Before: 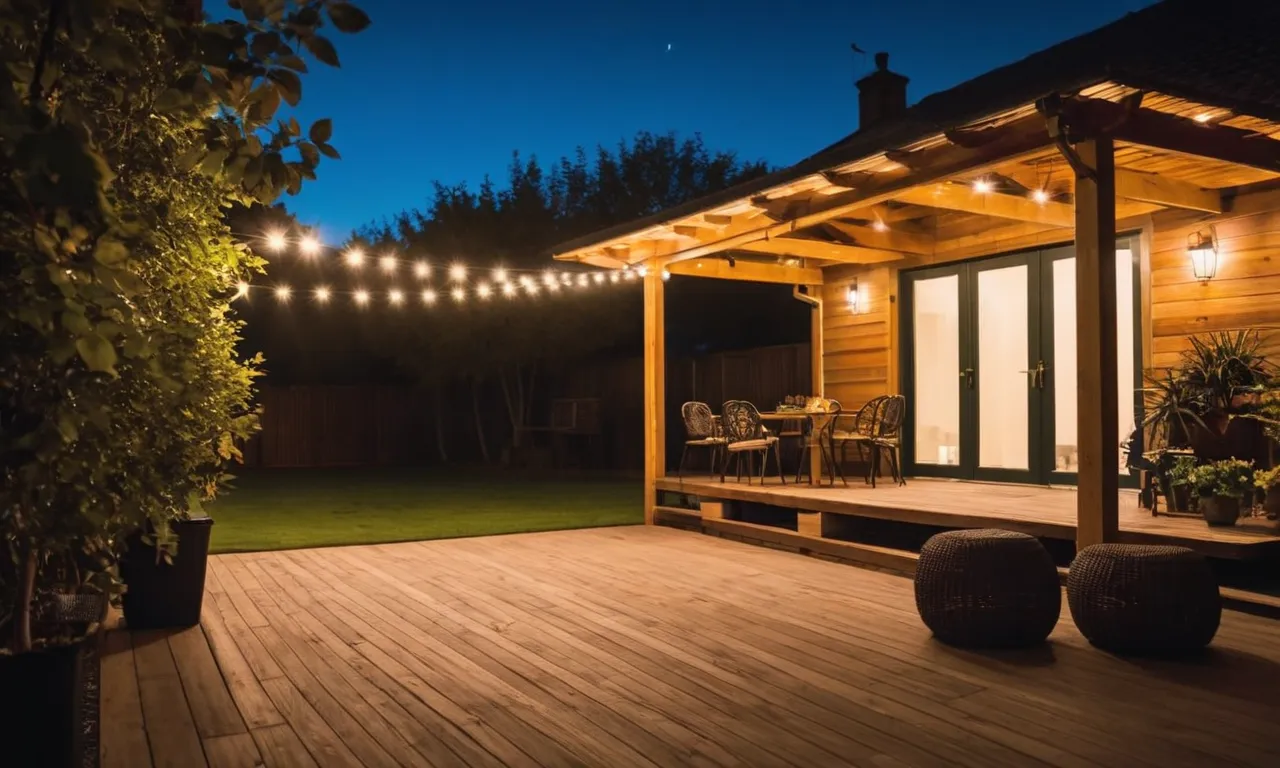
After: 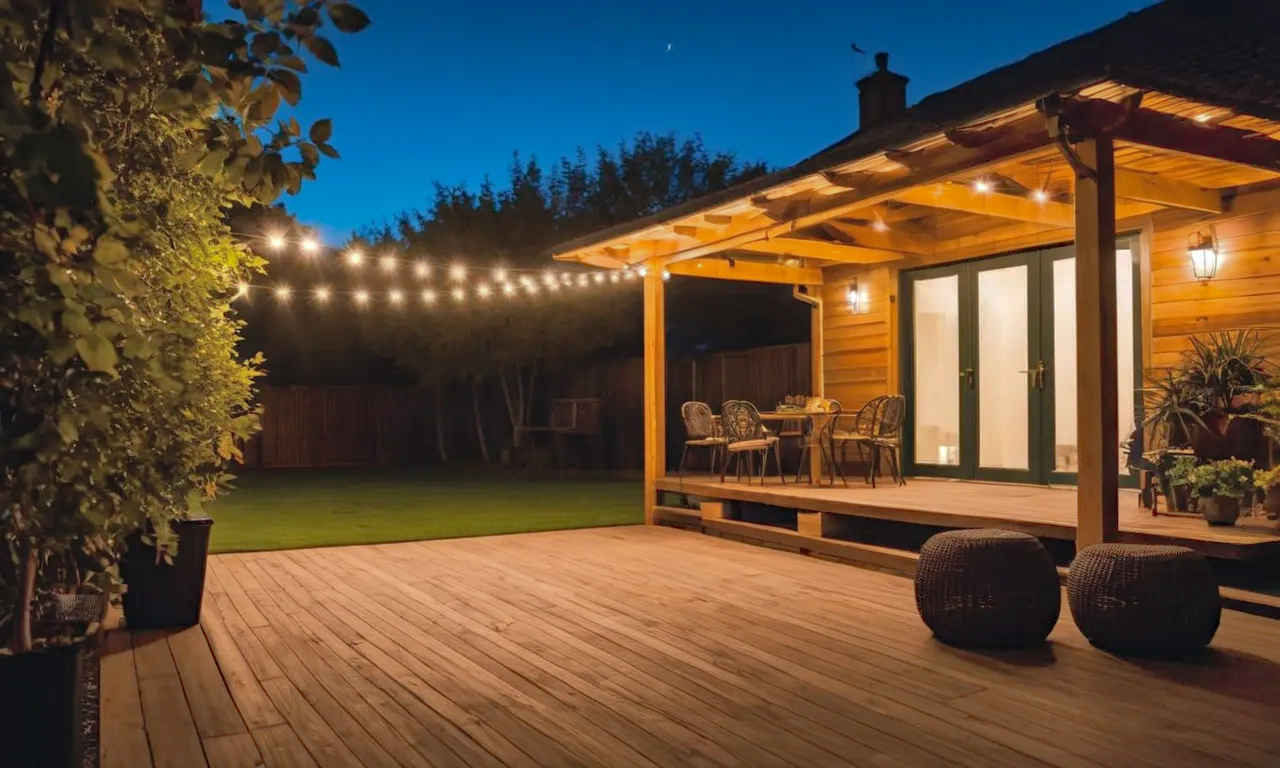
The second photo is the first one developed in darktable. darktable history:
shadows and highlights: shadows 59.56, highlights -60.05
haze removal: compatibility mode true, adaptive false
